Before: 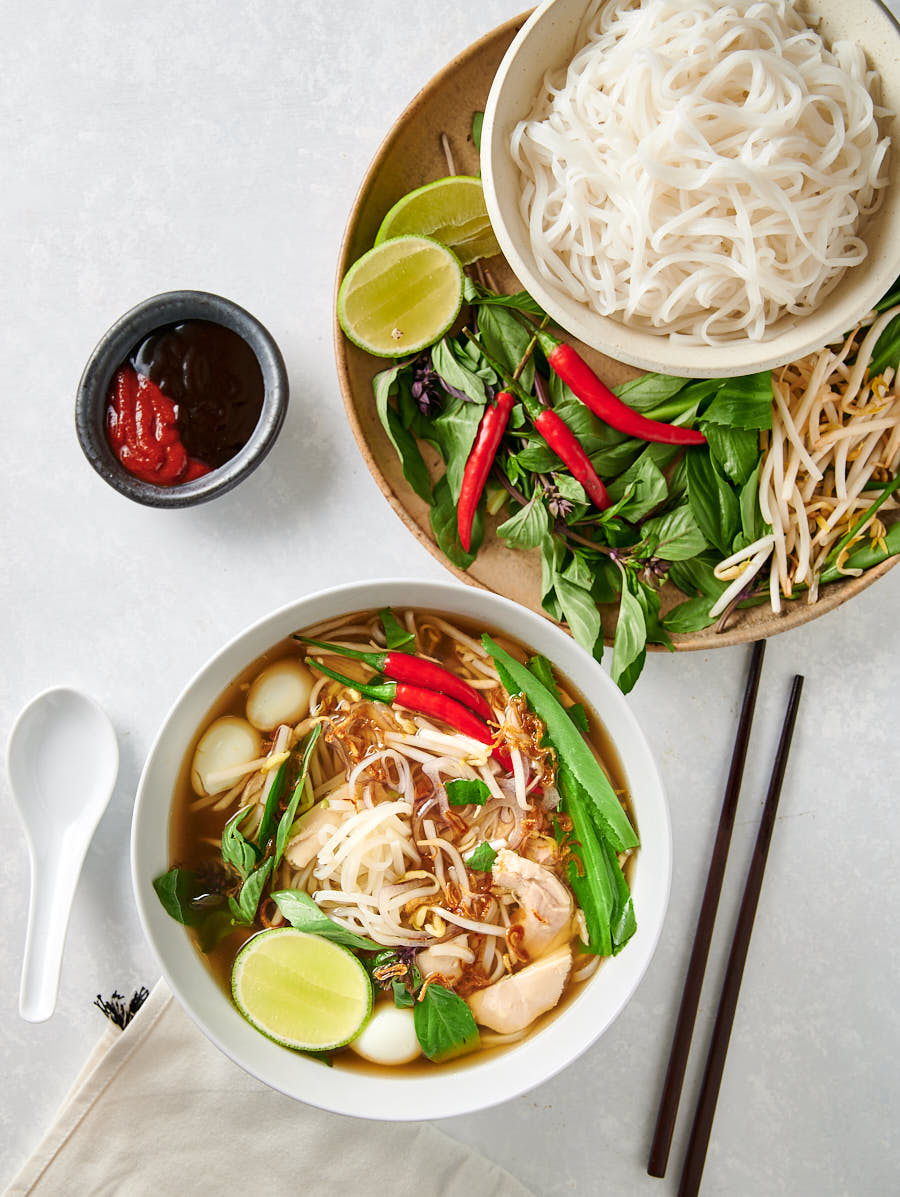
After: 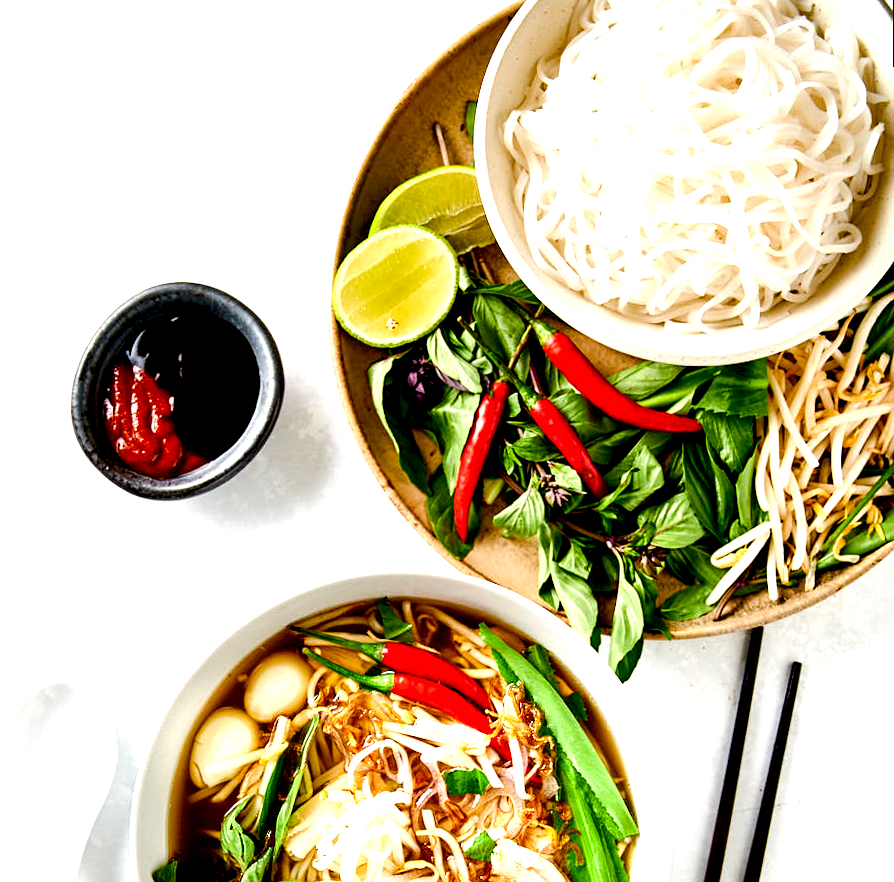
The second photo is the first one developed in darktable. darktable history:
tone equalizer: -8 EV -0.75 EV, -7 EV -0.7 EV, -6 EV -0.6 EV, -5 EV -0.4 EV, -3 EV 0.4 EV, -2 EV 0.6 EV, -1 EV 0.7 EV, +0 EV 0.75 EV, edges refinement/feathering 500, mask exposure compensation -1.57 EV, preserve details no
color balance rgb: perceptual saturation grading › global saturation 20%, perceptual saturation grading › highlights -25%, perceptual saturation grading › shadows 25%
rotate and perspective: rotation -0.45°, automatic cropping original format, crop left 0.008, crop right 0.992, crop top 0.012, crop bottom 0.988
exposure: black level correction 0.031, exposure 0.304 EV, compensate highlight preservation false
crop: bottom 24.988%
